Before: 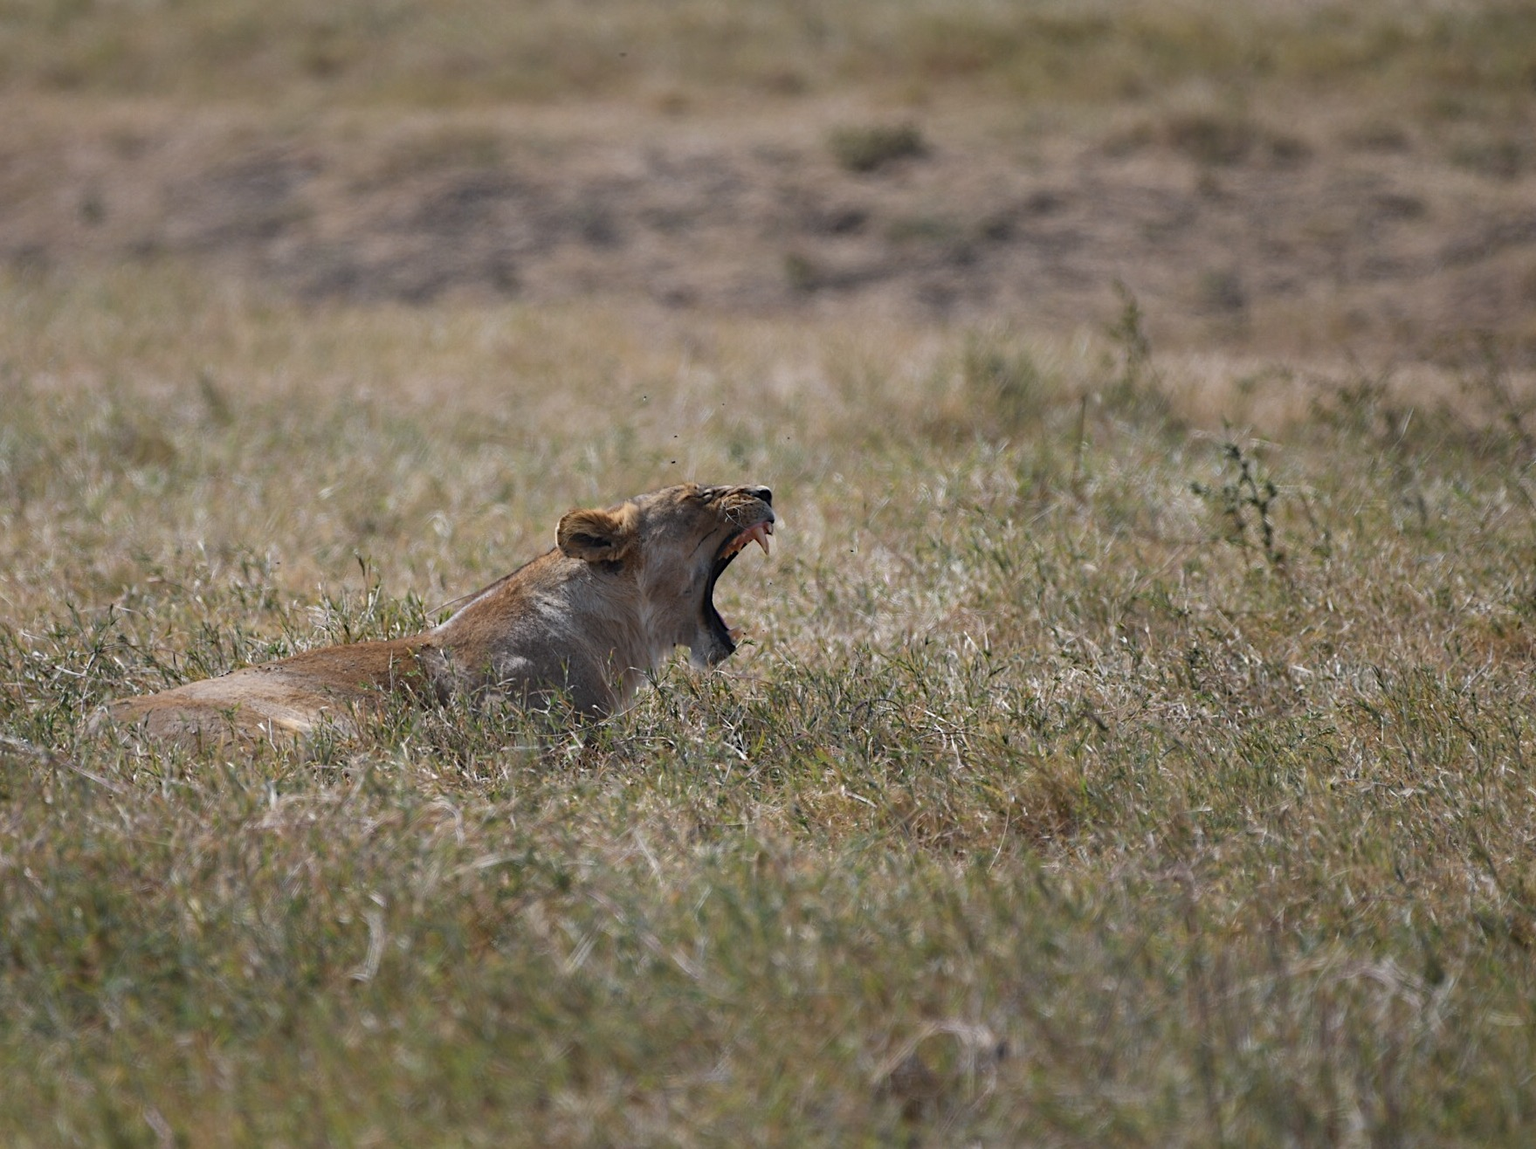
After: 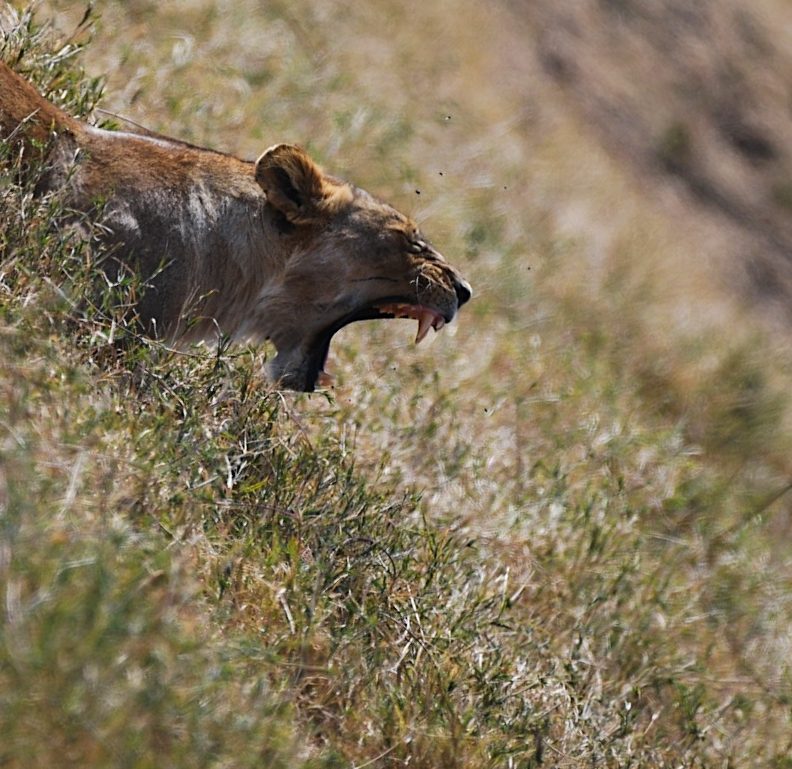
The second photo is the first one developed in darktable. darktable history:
tone curve: curves: ch0 [(0, 0) (0.003, 0.009) (0.011, 0.013) (0.025, 0.019) (0.044, 0.029) (0.069, 0.04) (0.1, 0.053) (0.136, 0.08) (0.177, 0.114) (0.224, 0.151) (0.277, 0.207) (0.335, 0.267) (0.399, 0.35) (0.468, 0.442) (0.543, 0.545) (0.623, 0.656) (0.709, 0.752) (0.801, 0.843) (0.898, 0.932) (1, 1)], preserve colors none
crop and rotate: angle -46.23°, top 16.347%, right 0.804%, bottom 11.647%
tone equalizer: on, module defaults
